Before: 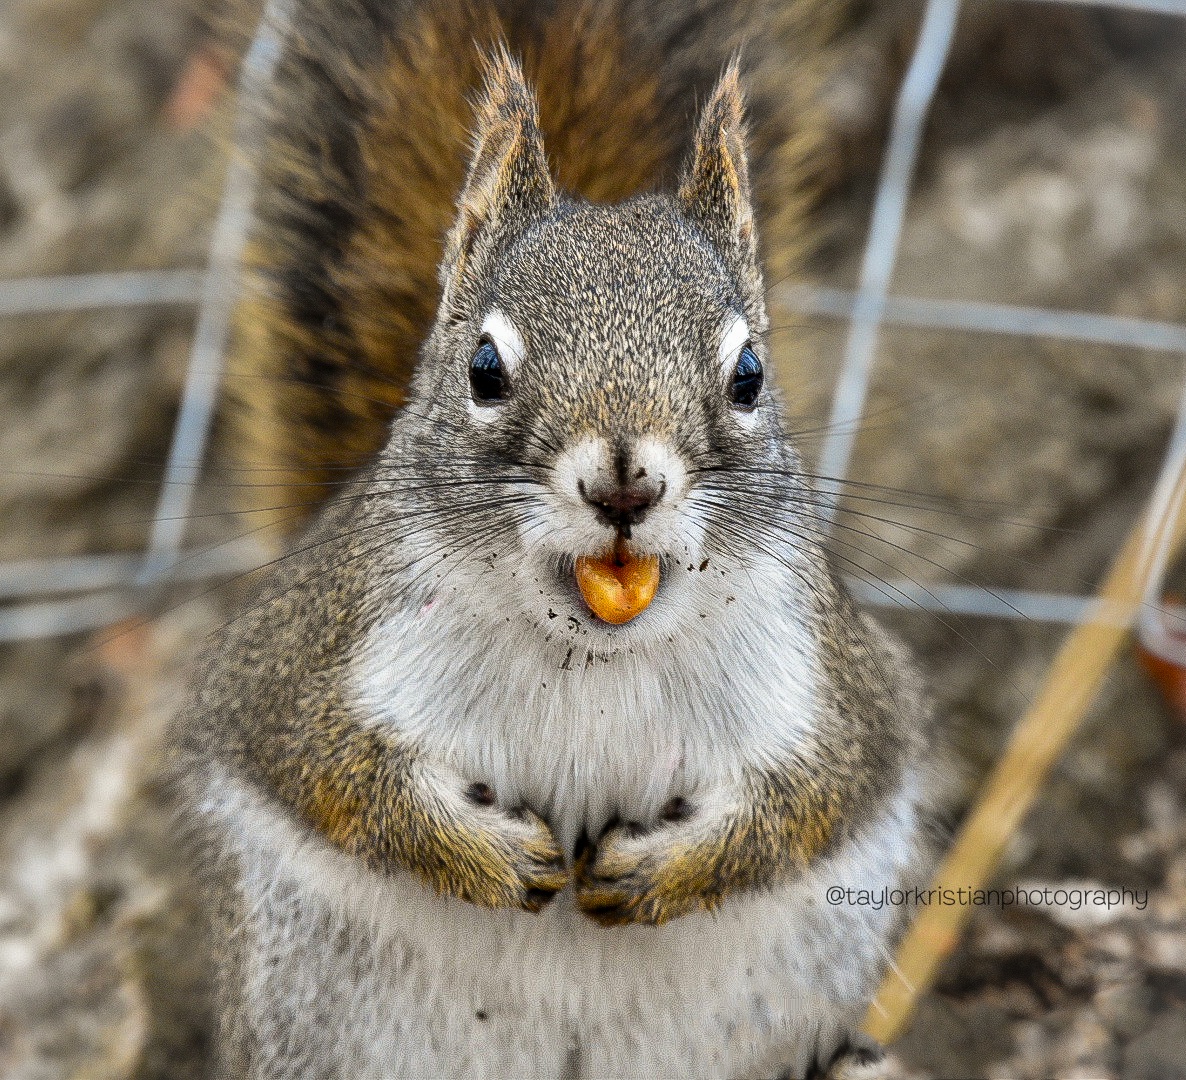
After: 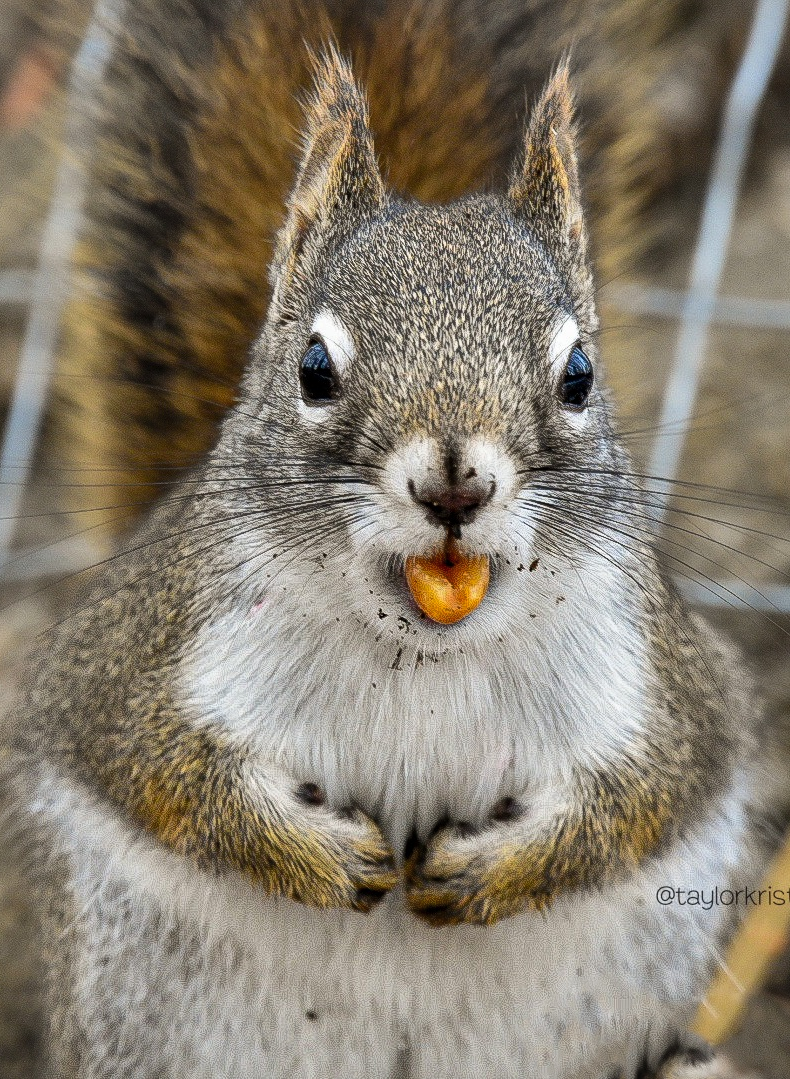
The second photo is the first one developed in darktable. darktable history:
shadows and highlights: shadows 25, highlights -25
crop and rotate: left 14.385%, right 18.948%
